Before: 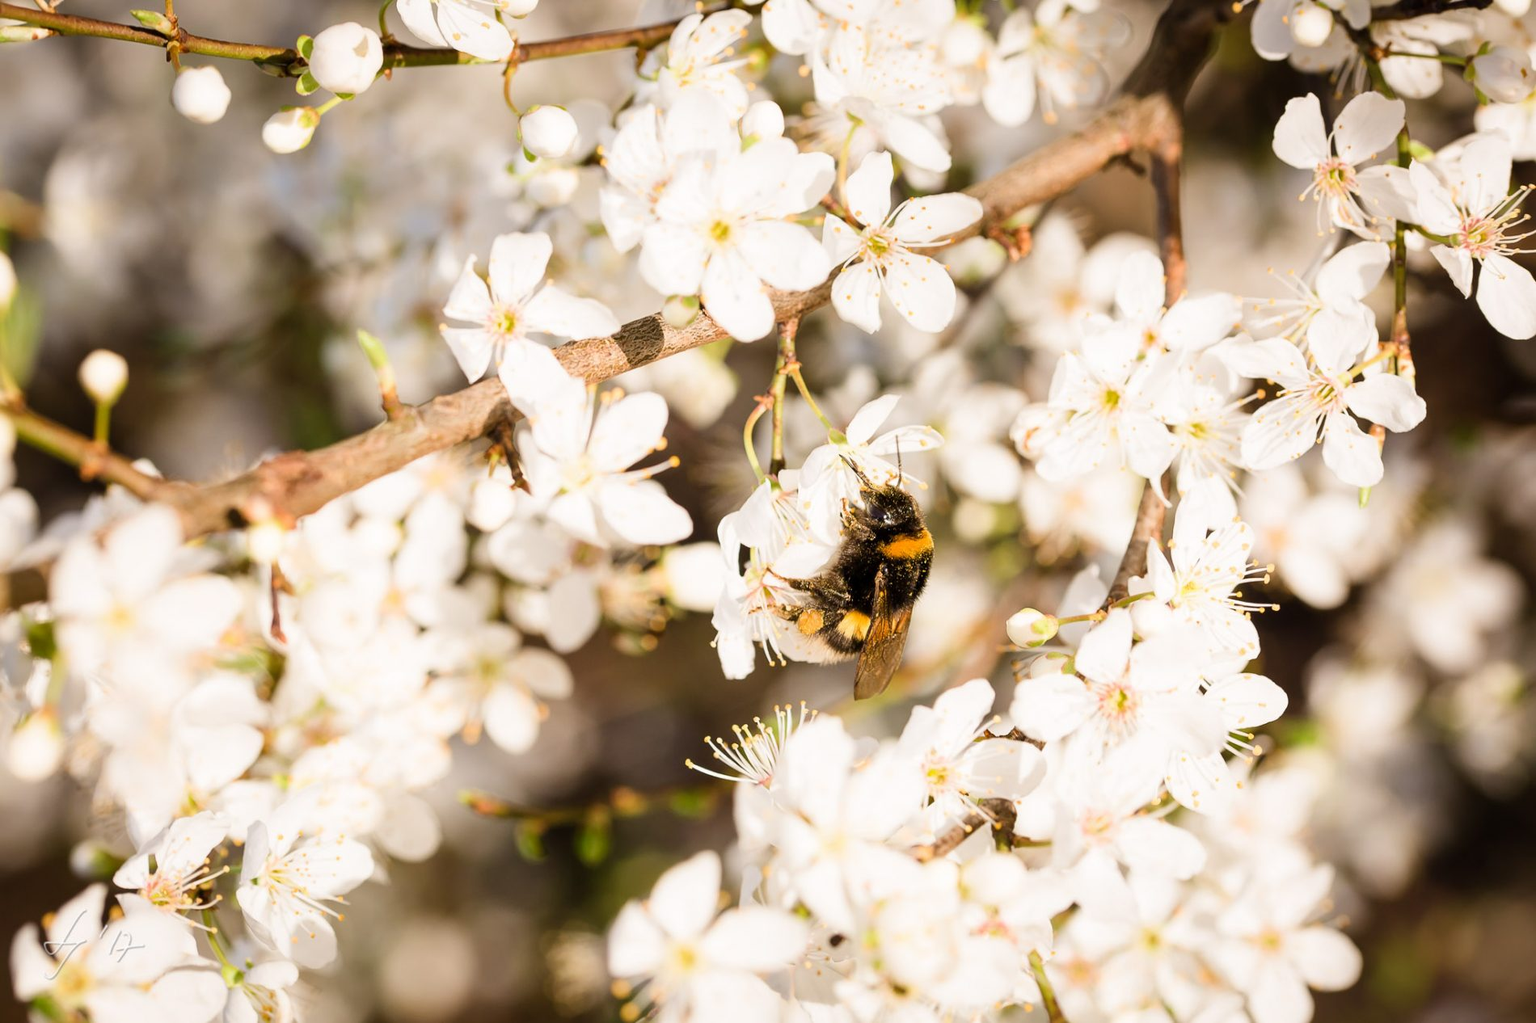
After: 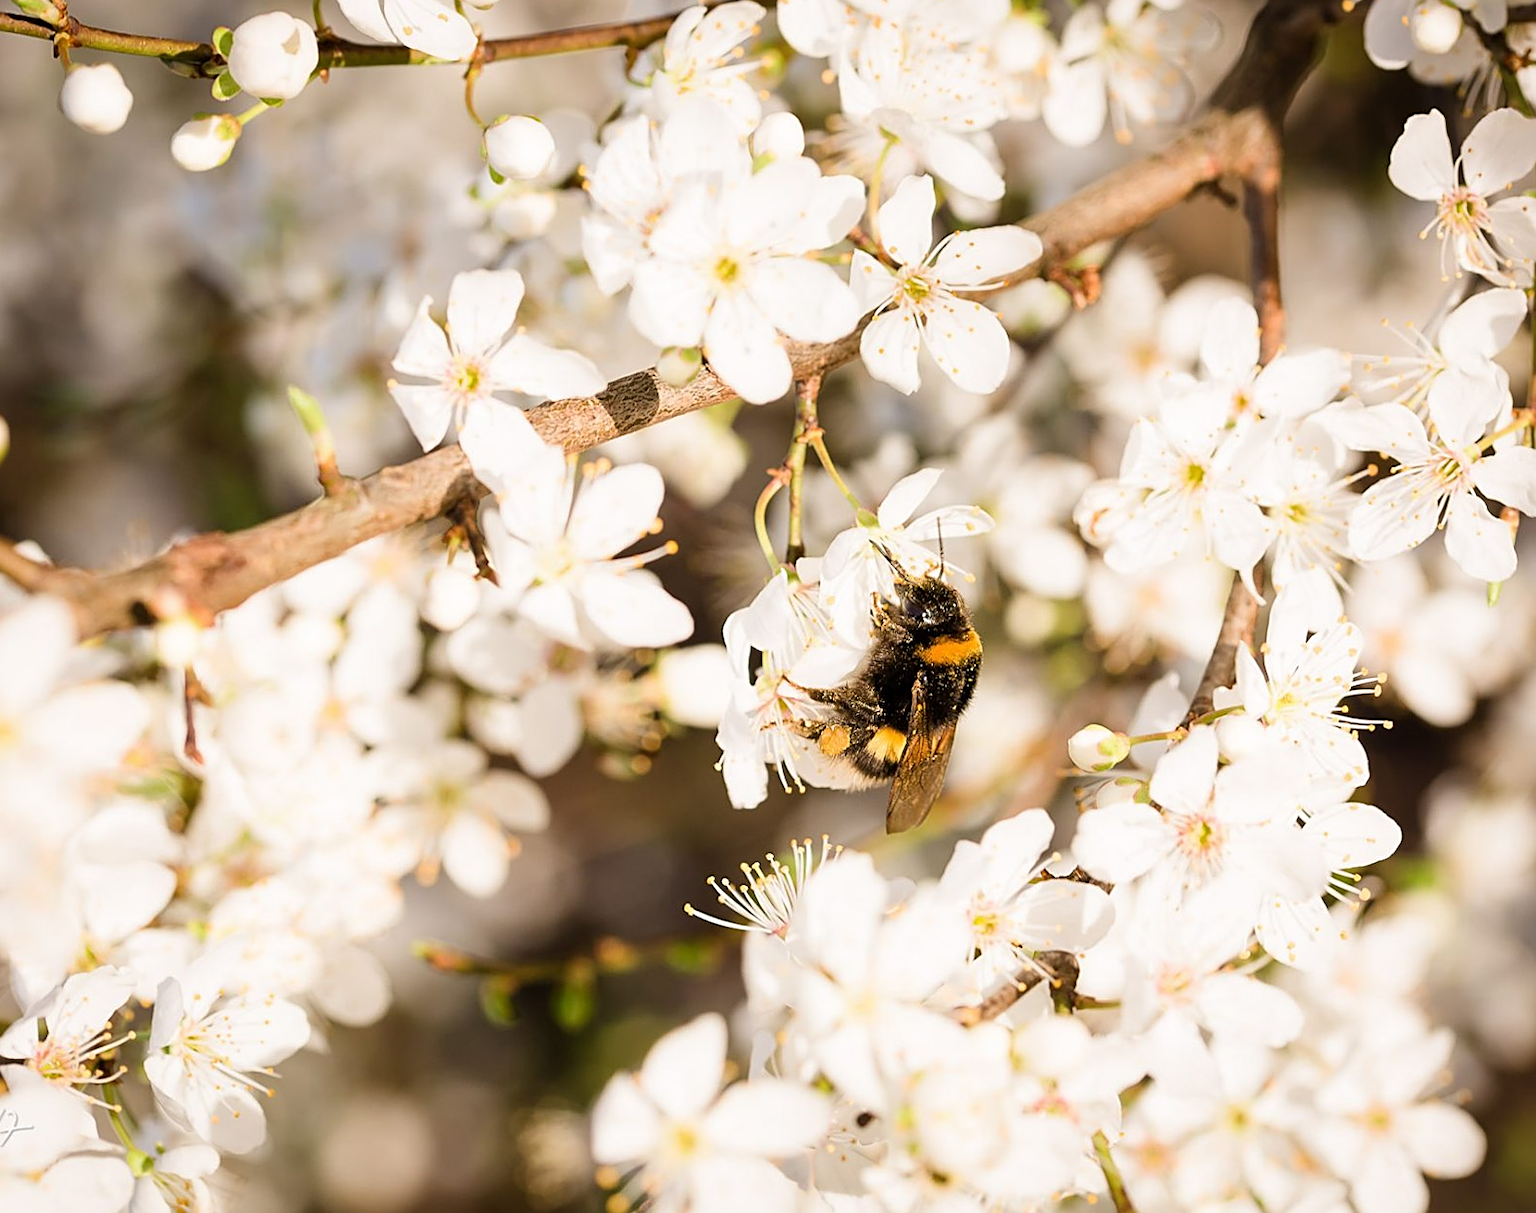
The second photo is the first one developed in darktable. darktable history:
rotate and perspective: rotation 0.174°, lens shift (vertical) 0.013, lens shift (horizontal) 0.019, shear 0.001, automatic cropping original format, crop left 0.007, crop right 0.991, crop top 0.016, crop bottom 0.997
sharpen: on, module defaults
crop: left 7.598%, right 7.873%
